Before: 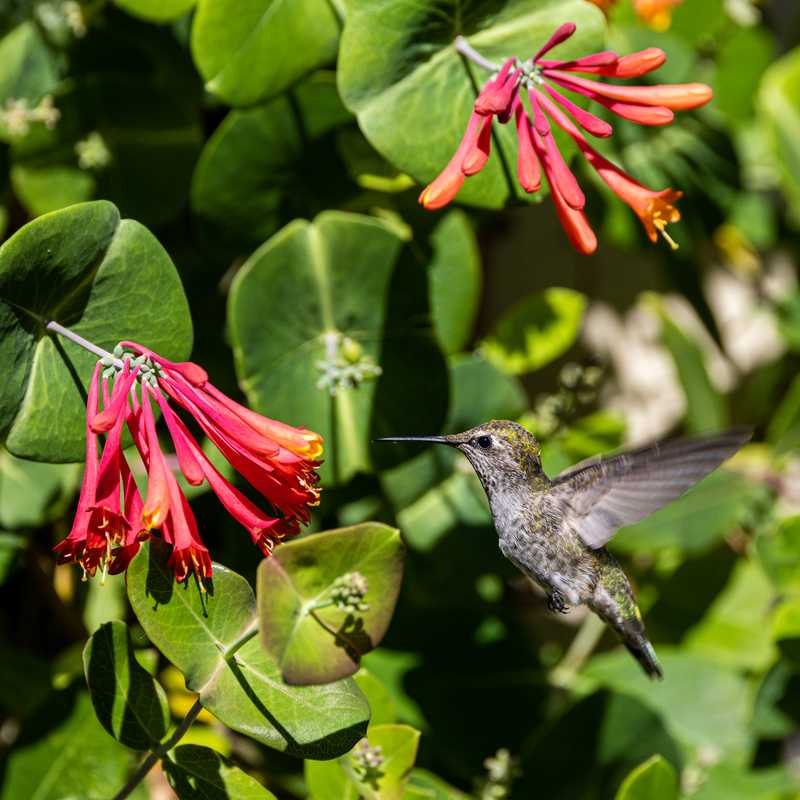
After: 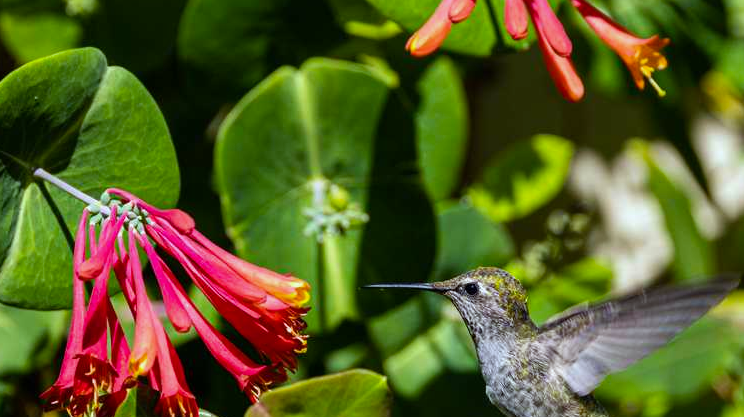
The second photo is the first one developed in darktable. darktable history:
white balance: red 0.925, blue 1.046
crop: left 1.744%, top 19.225%, right 5.069%, bottom 28.357%
tone equalizer: on, module defaults
color balance rgb: perceptual saturation grading › global saturation 10%, global vibrance 20%
